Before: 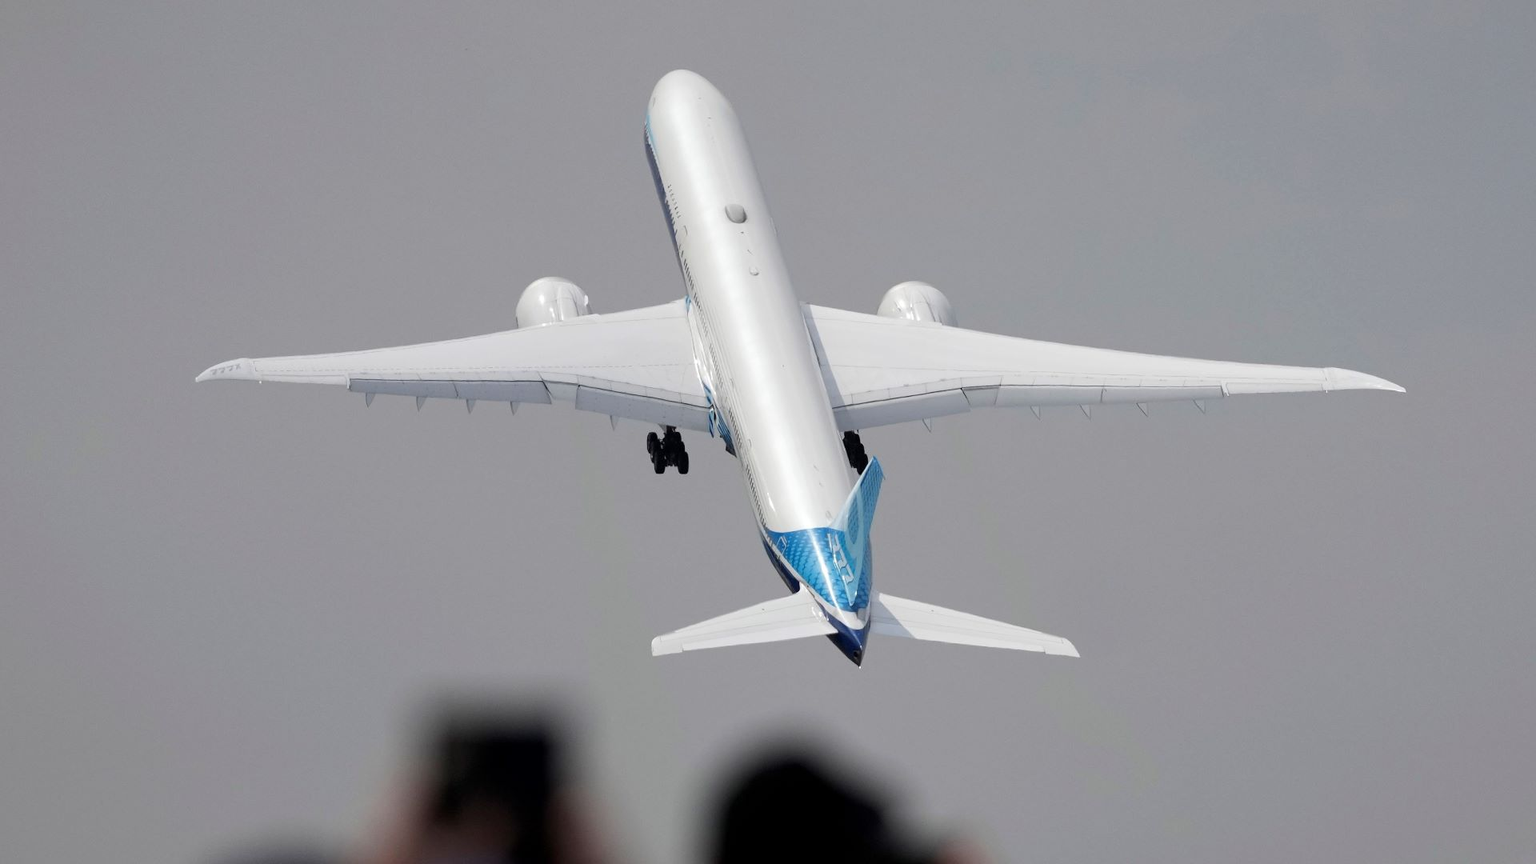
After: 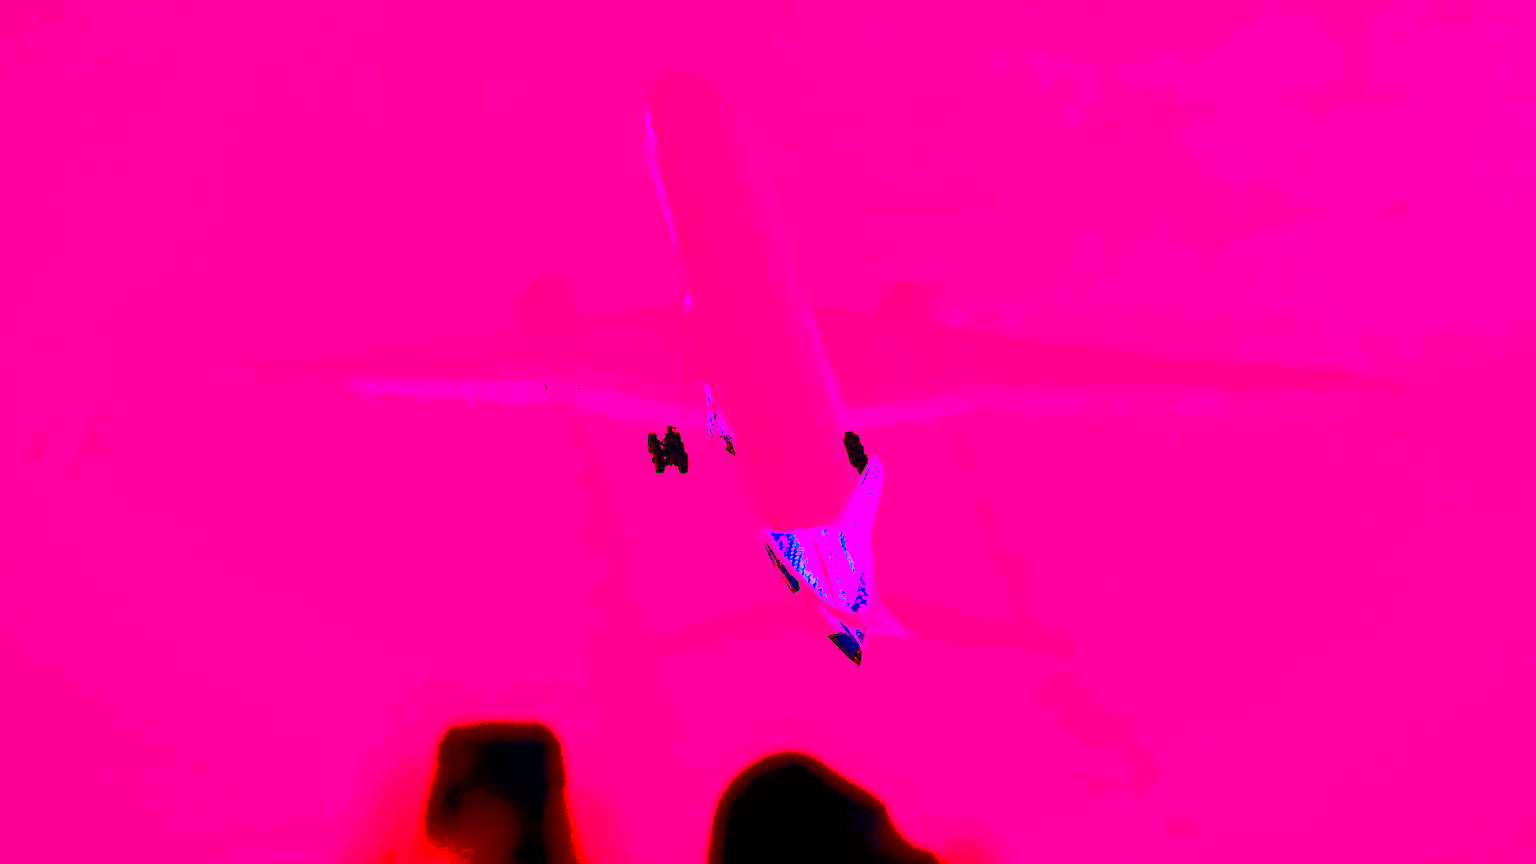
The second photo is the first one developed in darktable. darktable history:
contrast brightness saturation: contrast 0.77, brightness -1, saturation 1
white balance: red 4.26, blue 1.802
